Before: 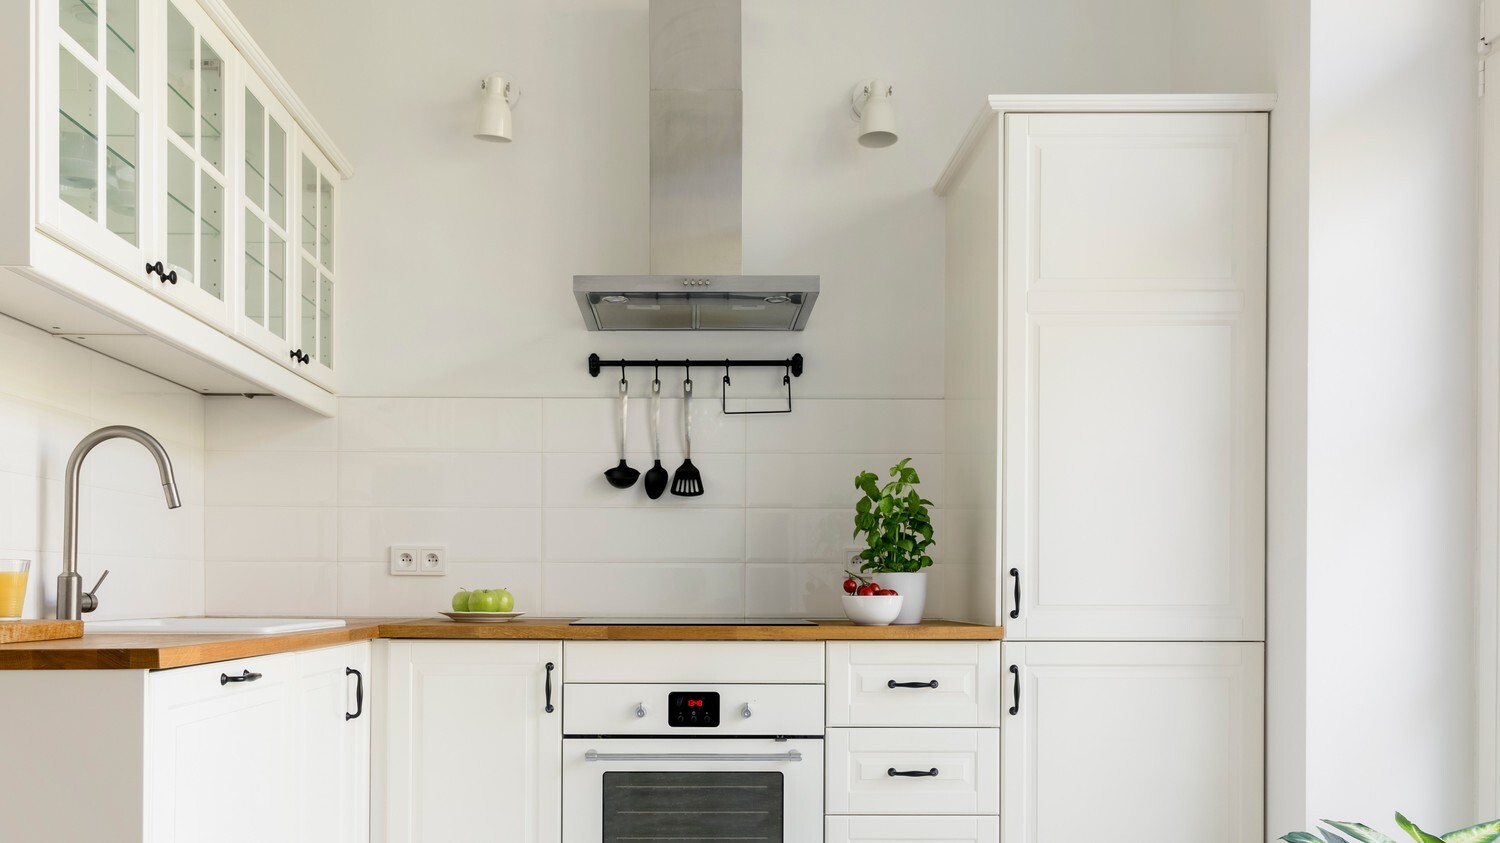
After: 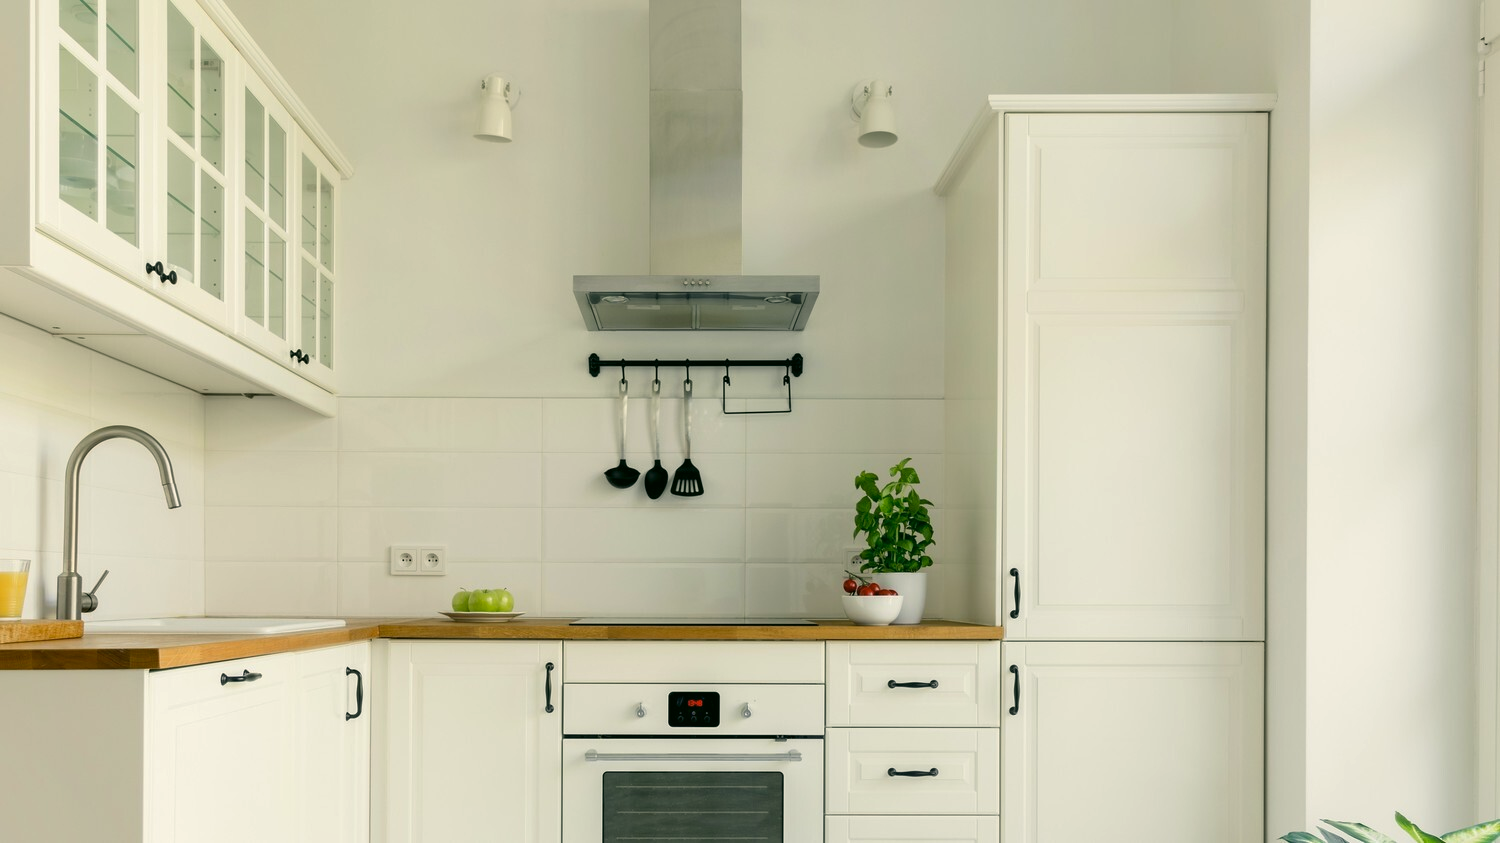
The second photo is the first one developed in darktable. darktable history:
shadows and highlights: shadows 25.5, highlights -23.5
color correction: highlights a* -0.354, highlights b* 9.46, shadows a* -9.33, shadows b* 1.08
